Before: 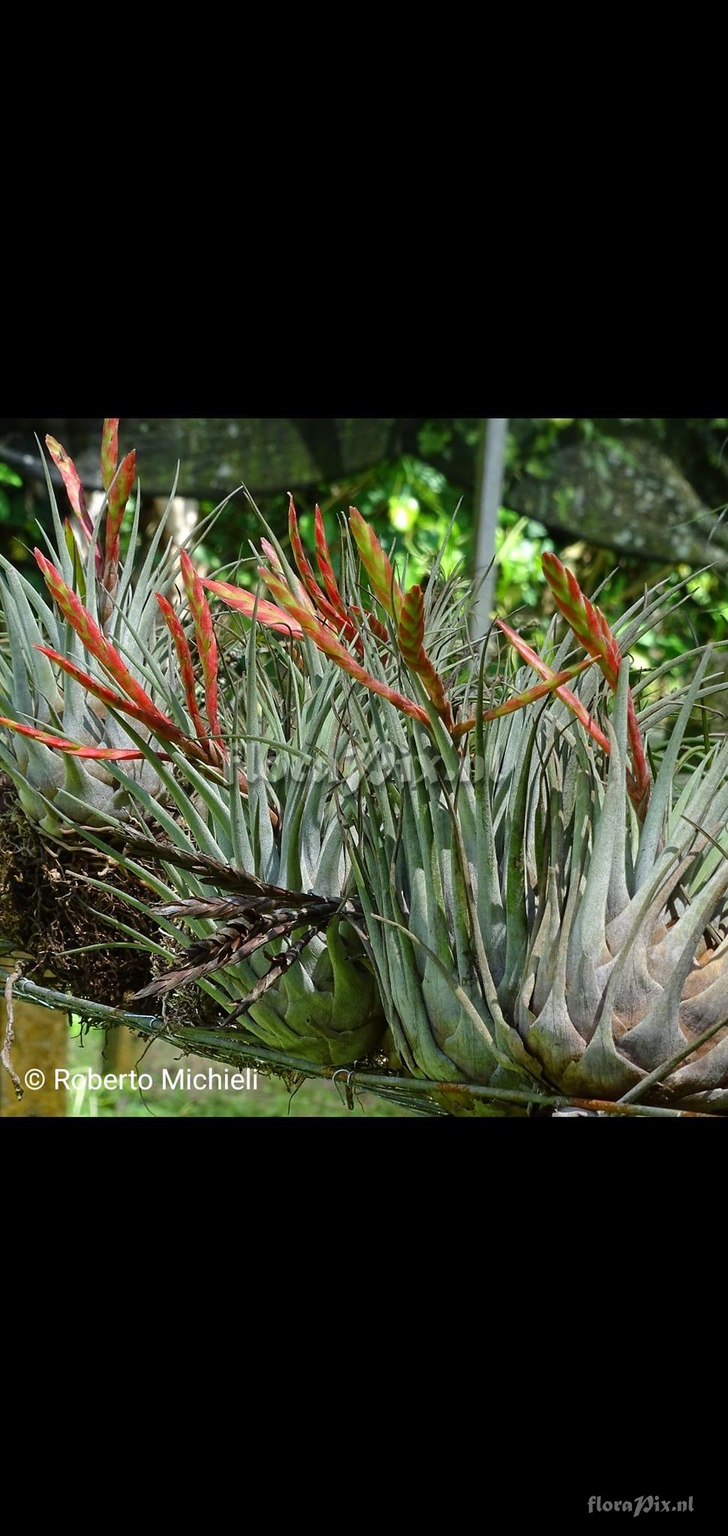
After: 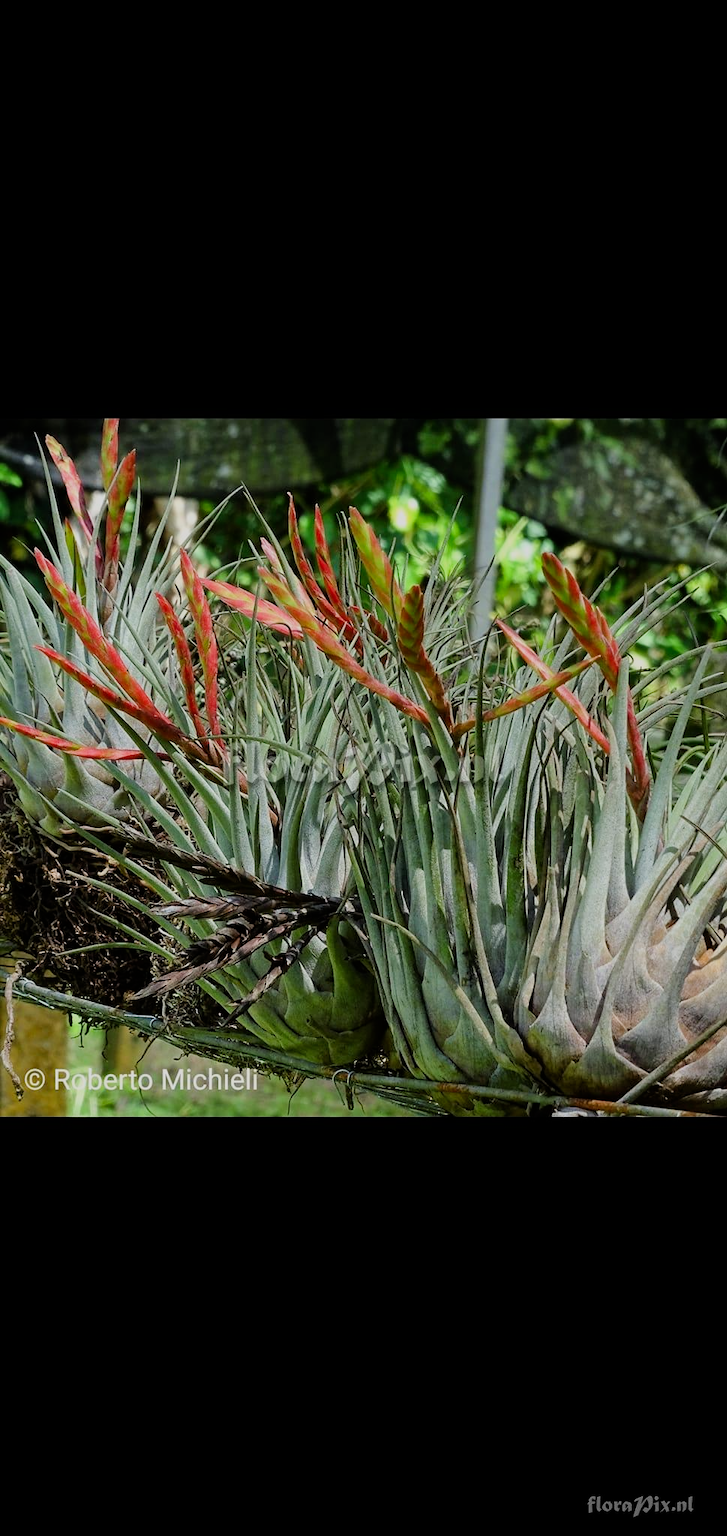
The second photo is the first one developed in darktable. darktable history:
contrast brightness saturation: contrast 0.039, saturation 0.075
filmic rgb: black relative exposure -7.84 EV, white relative exposure 4.33 EV, hardness 3.87, iterations of high-quality reconstruction 0
